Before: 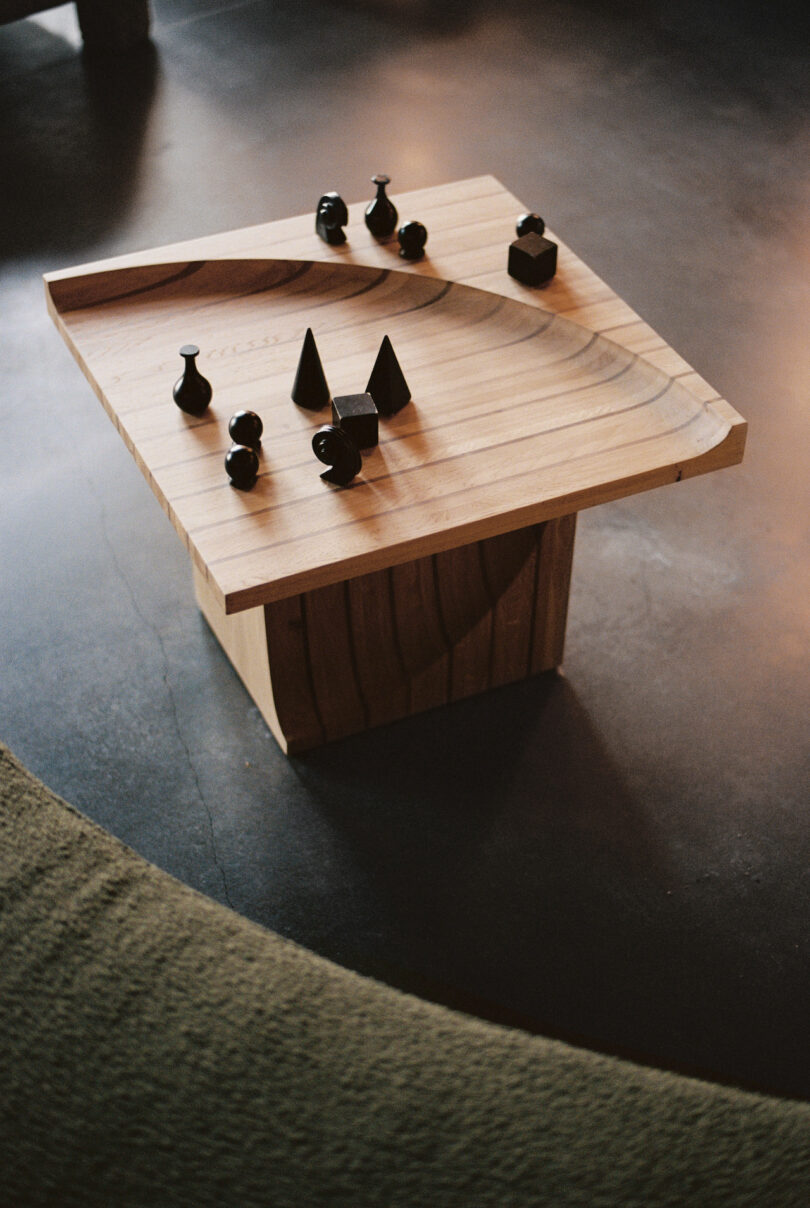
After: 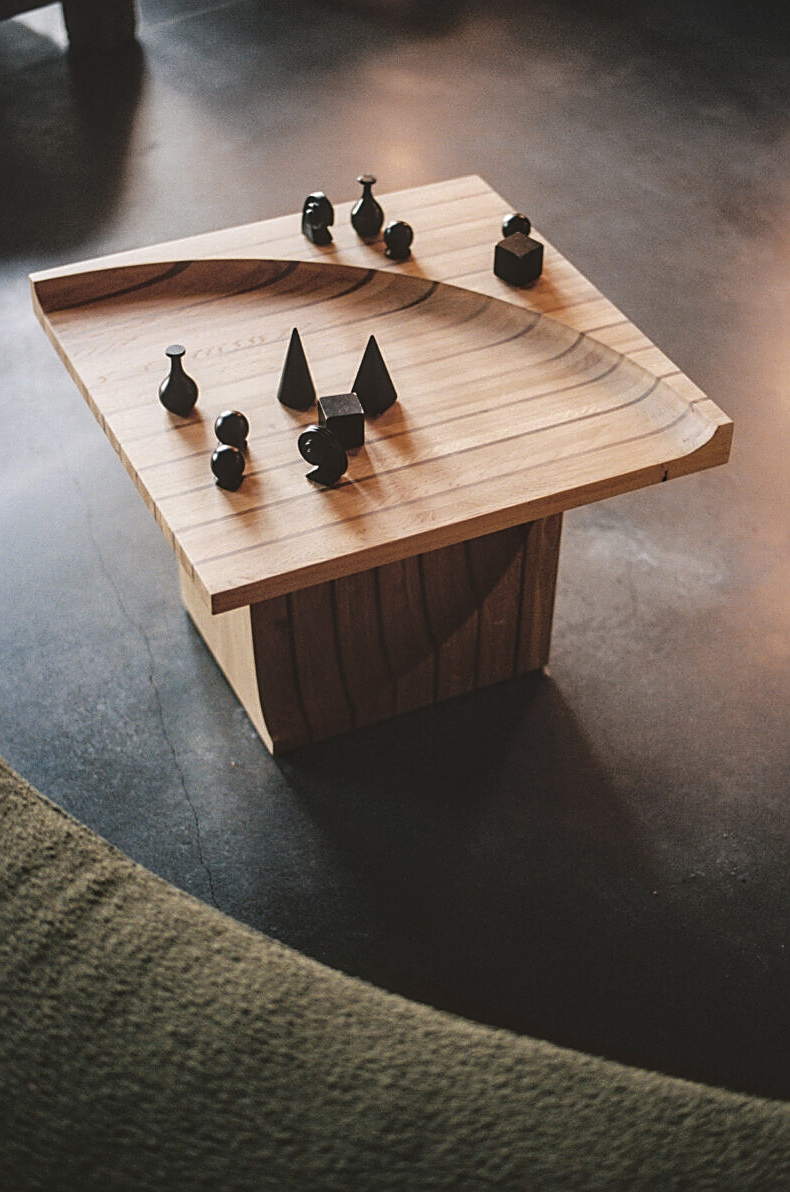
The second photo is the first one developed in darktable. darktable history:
exposure: black level correction -0.008, exposure 0.067 EV, compensate highlight preservation false
local contrast: on, module defaults
sharpen: on, module defaults
crop and rotate: left 1.774%, right 0.633%, bottom 1.28%
